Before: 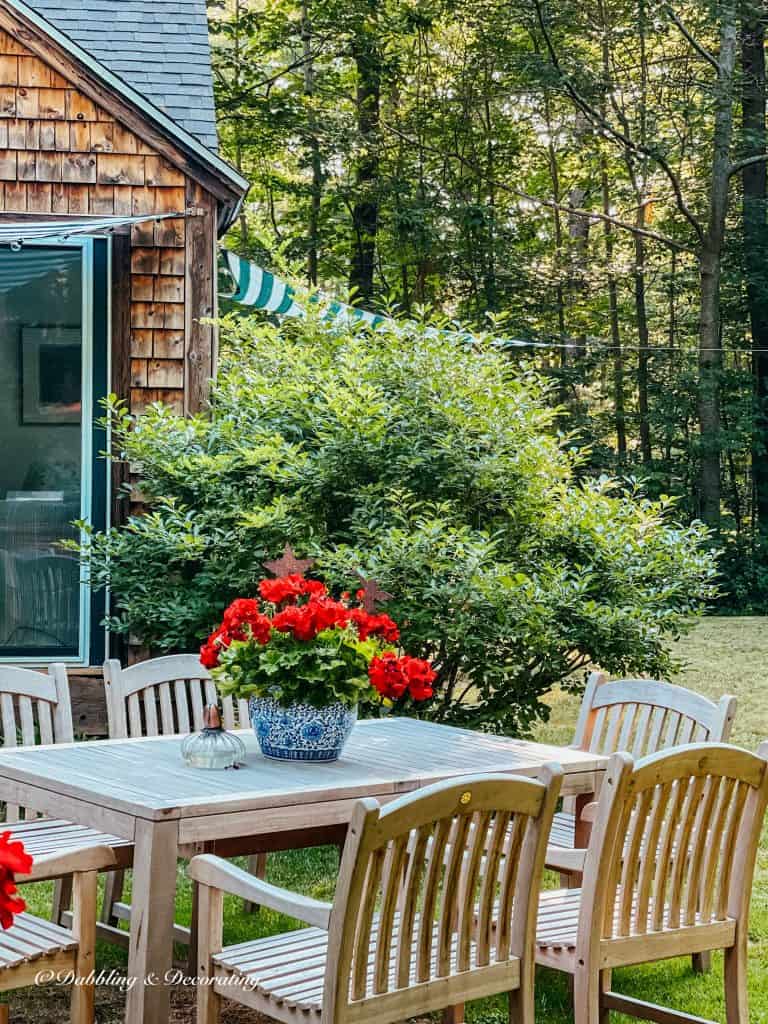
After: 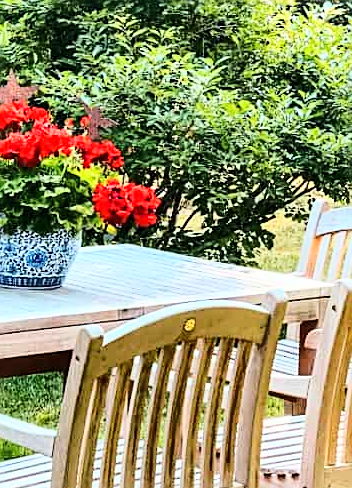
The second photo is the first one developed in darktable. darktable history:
base curve: curves: ch0 [(0, 0) (0.032, 0.037) (0.105, 0.228) (0.435, 0.76) (0.856, 0.983) (1, 1)]
sharpen: on, module defaults
crop: left 35.942%, top 46.277%, right 18.128%, bottom 6.029%
